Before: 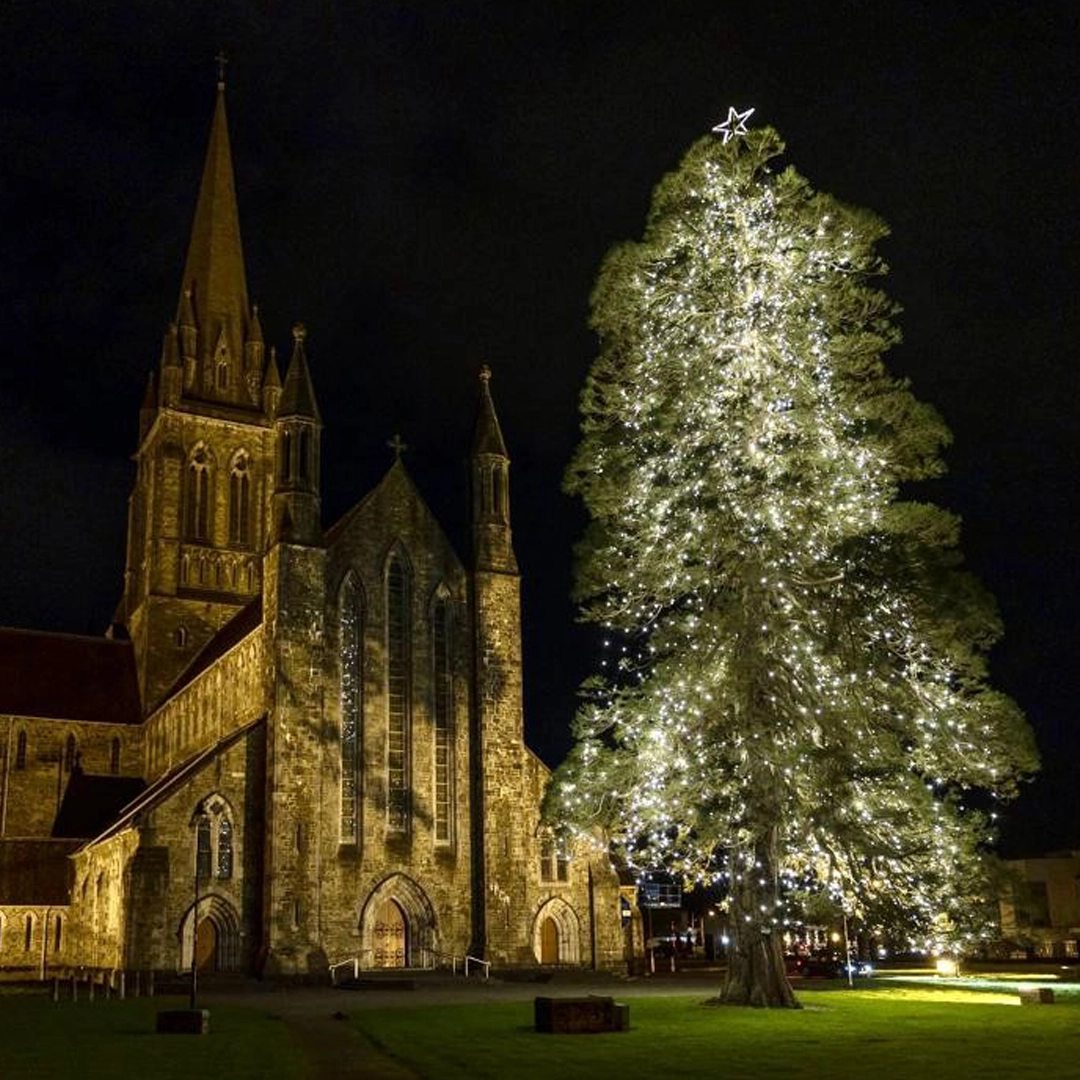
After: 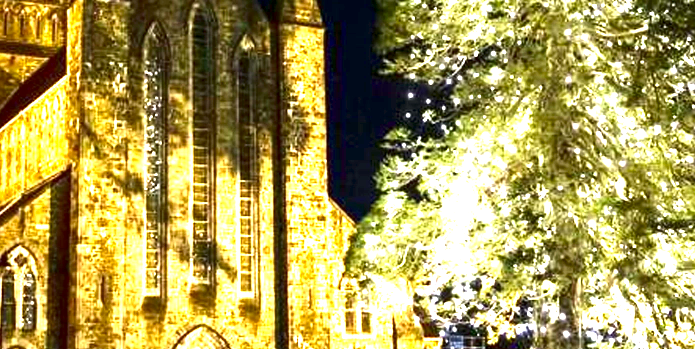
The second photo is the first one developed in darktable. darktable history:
crop: left 18.192%, top 50.752%, right 17.399%, bottom 16.885%
exposure: black level correction 0.001, exposure 2.702 EV, compensate highlight preservation false
contrast brightness saturation: contrast 0.067, brightness -0.151, saturation 0.106
